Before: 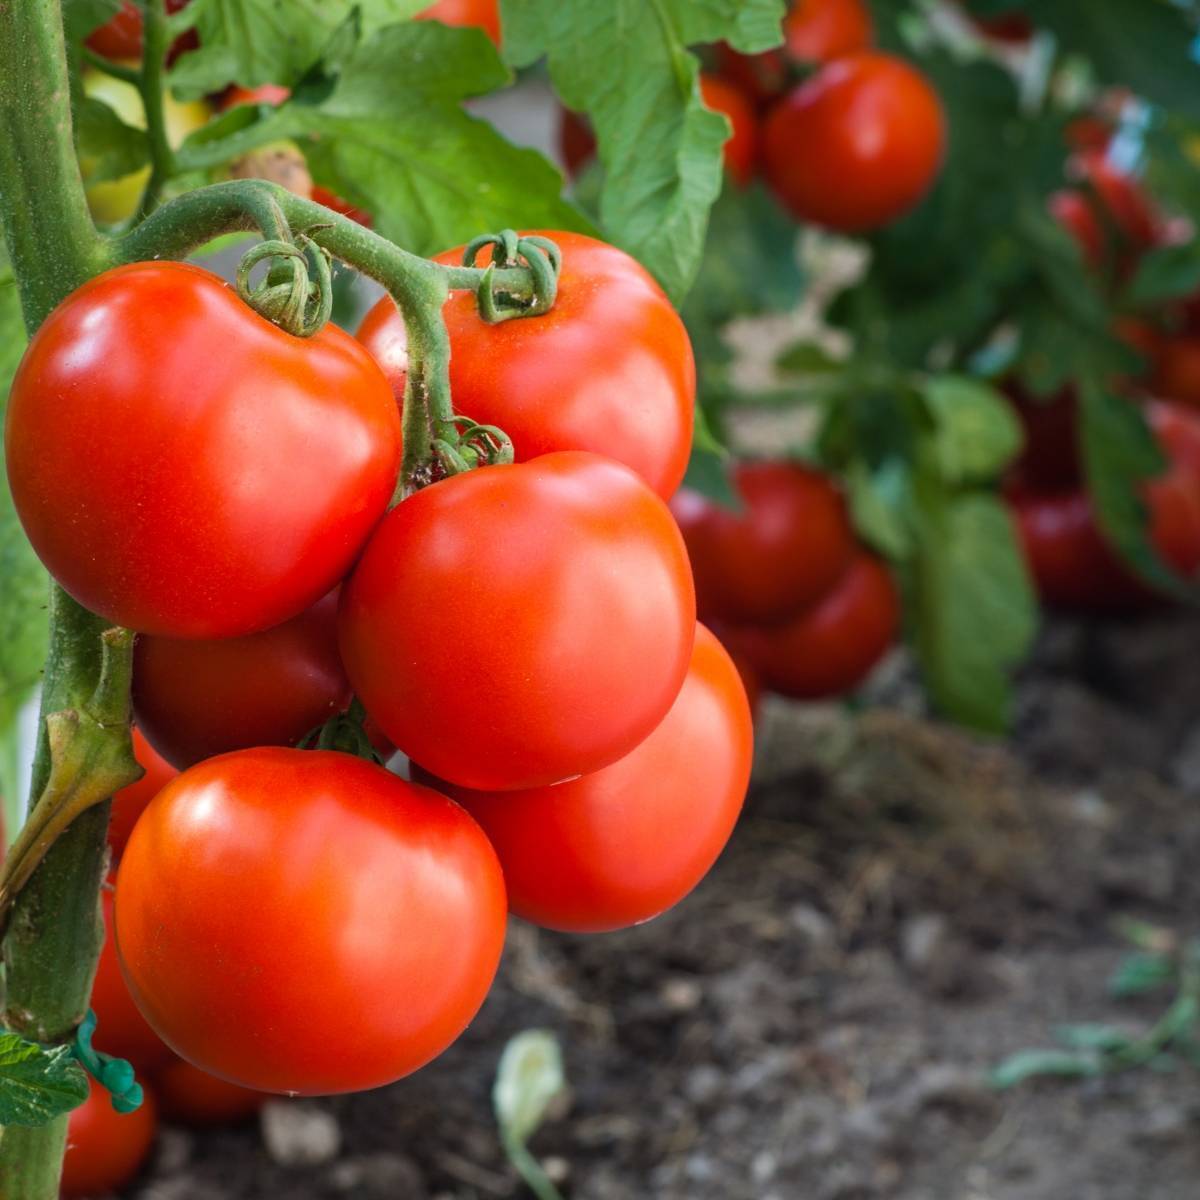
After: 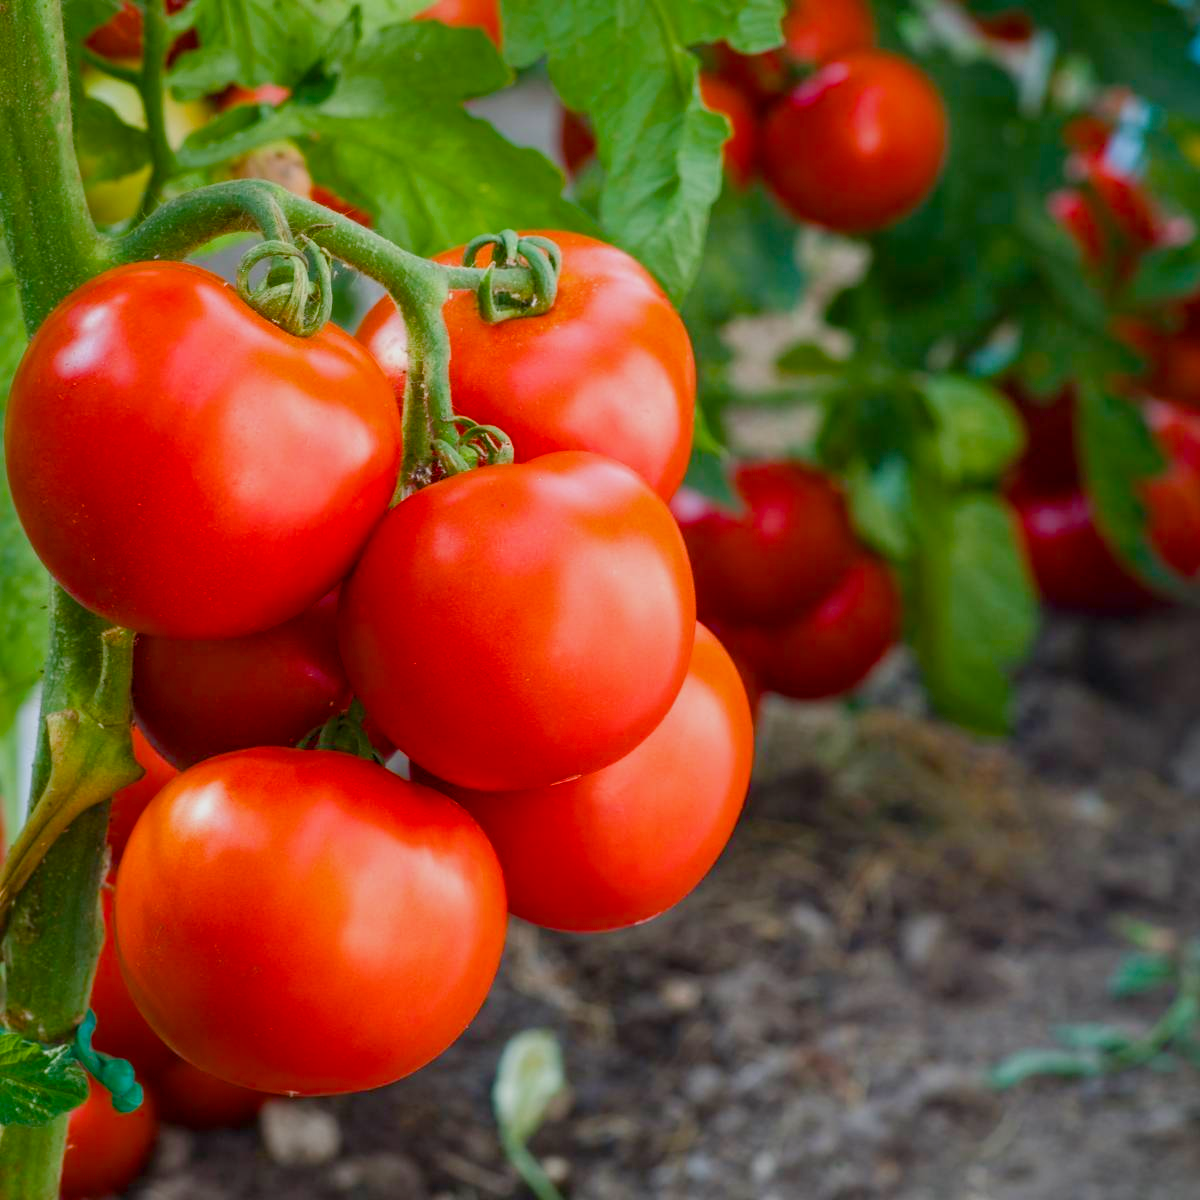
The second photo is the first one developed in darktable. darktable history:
local contrast: highlights 104%, shadows 102%, detail 119%, midtone range 0.2
exposure: compensate exposure bias true, compensate highlight preservation false
tone equalizer: on, module defaults
color balance rgb: perceptual saturation grading › global saturation 27.427%, perceptual saturation grading › highlights -28.734%, perceptual saturation grading › mid-tones 15.349%, perceptual saturation grading › shadows 34.423%, contrast -19.376%
